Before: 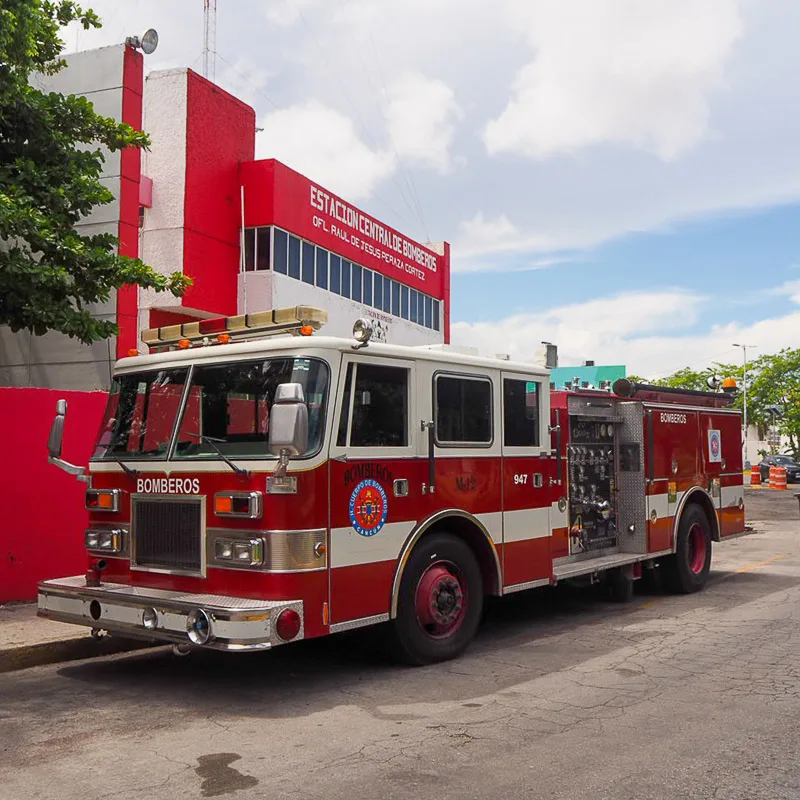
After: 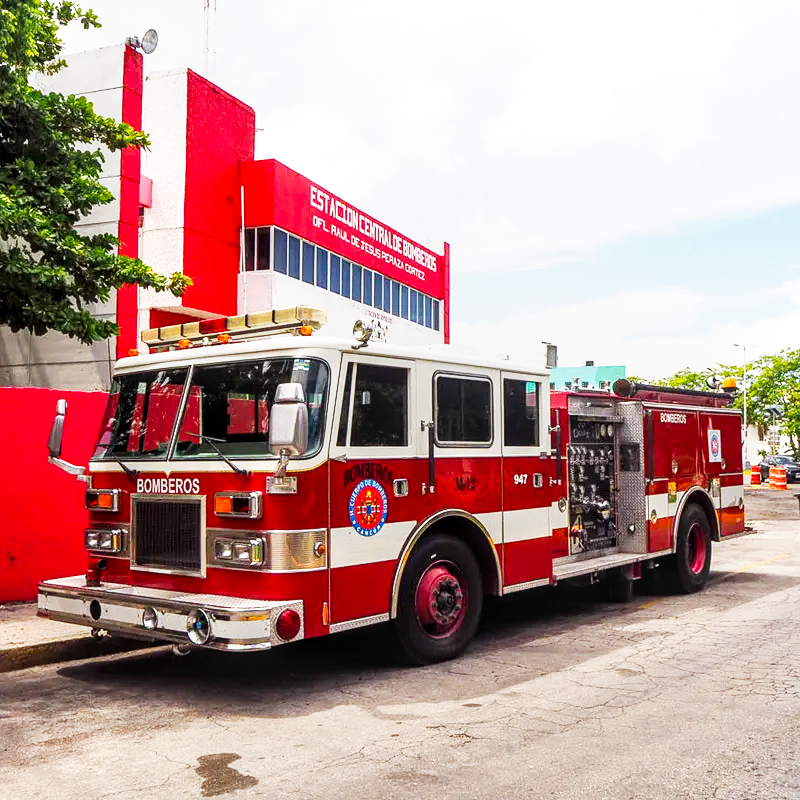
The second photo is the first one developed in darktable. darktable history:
local contrast: detail 130%
base curve: curves: ch0 [(0, 0) (0.007, 0.004) (0.027, 0.03) (0.046, 0.07) (0.207, 0.54) (0.442, 0.872) (0.673, 0.972) (1, 1)], preserve colors none
